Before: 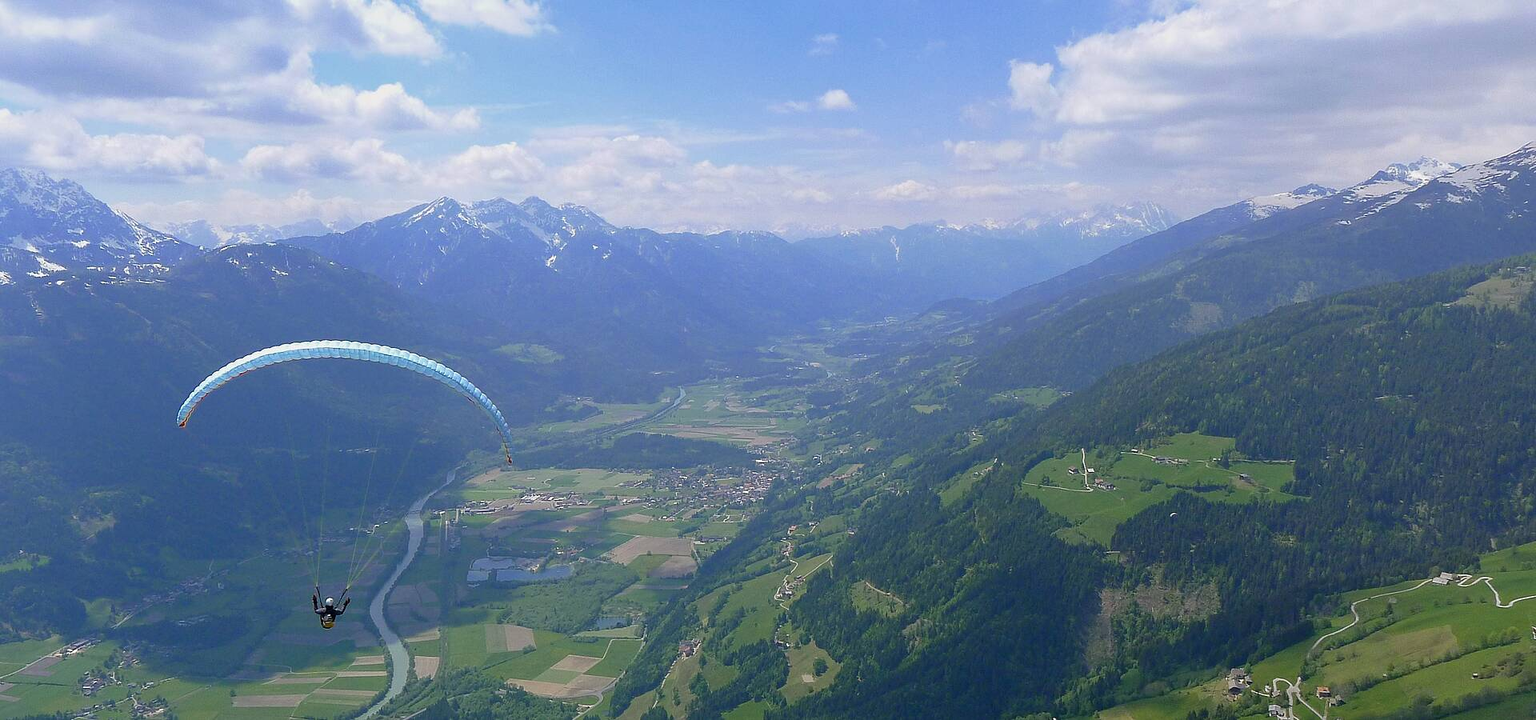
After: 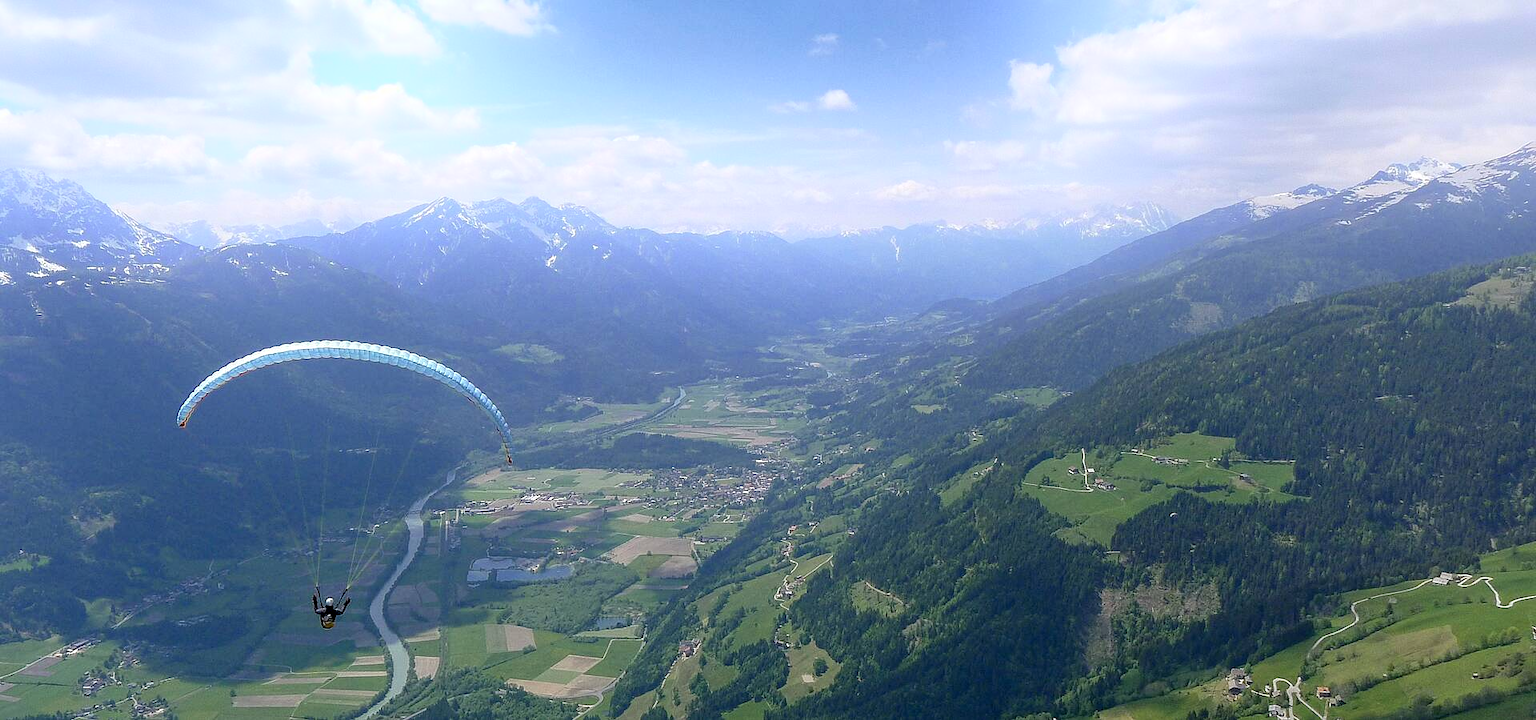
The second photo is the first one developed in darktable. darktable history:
bloom: on, module defaults
local contrast: detail 142%
